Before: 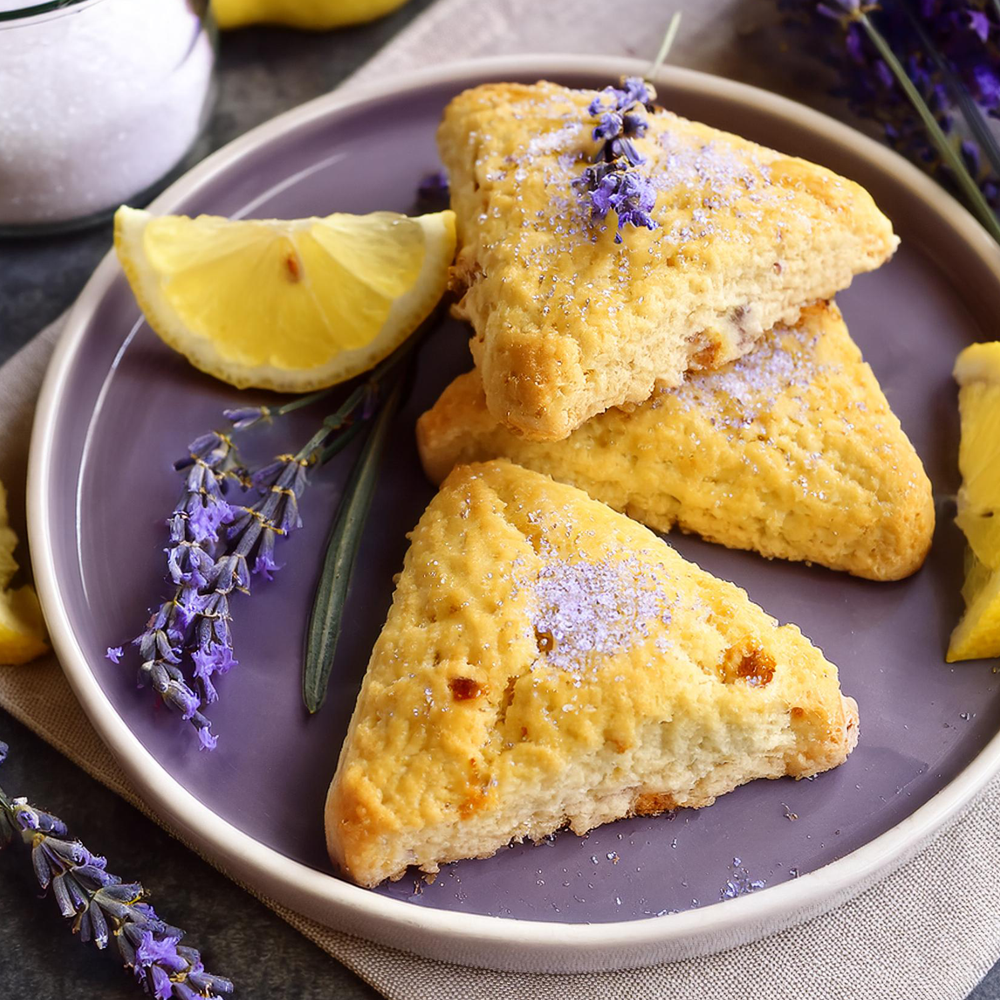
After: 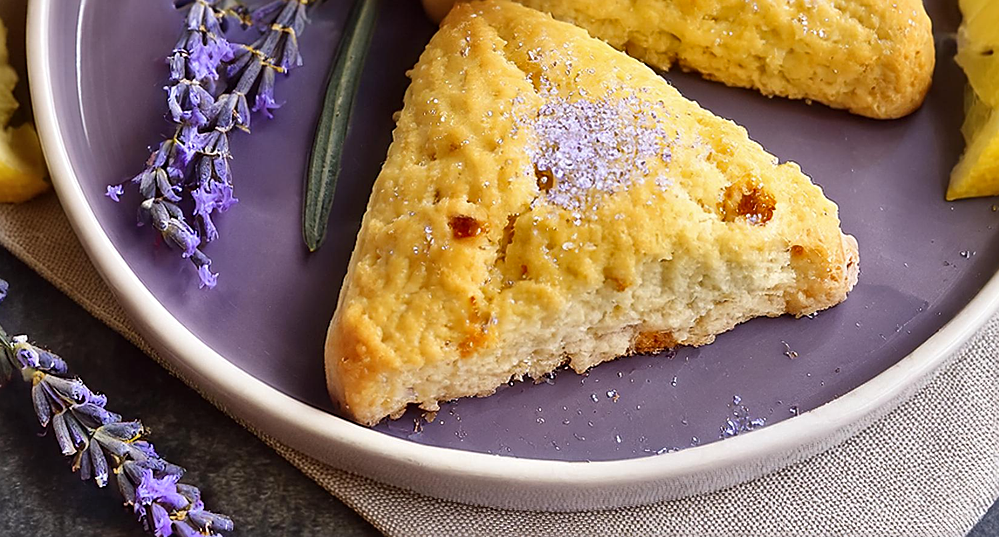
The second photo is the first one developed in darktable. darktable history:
crop and rotate: top 46.237%
sharpen: on, module defaults
shadows and highlights: shadows color adjustment 97.66%, soften with gaussian
